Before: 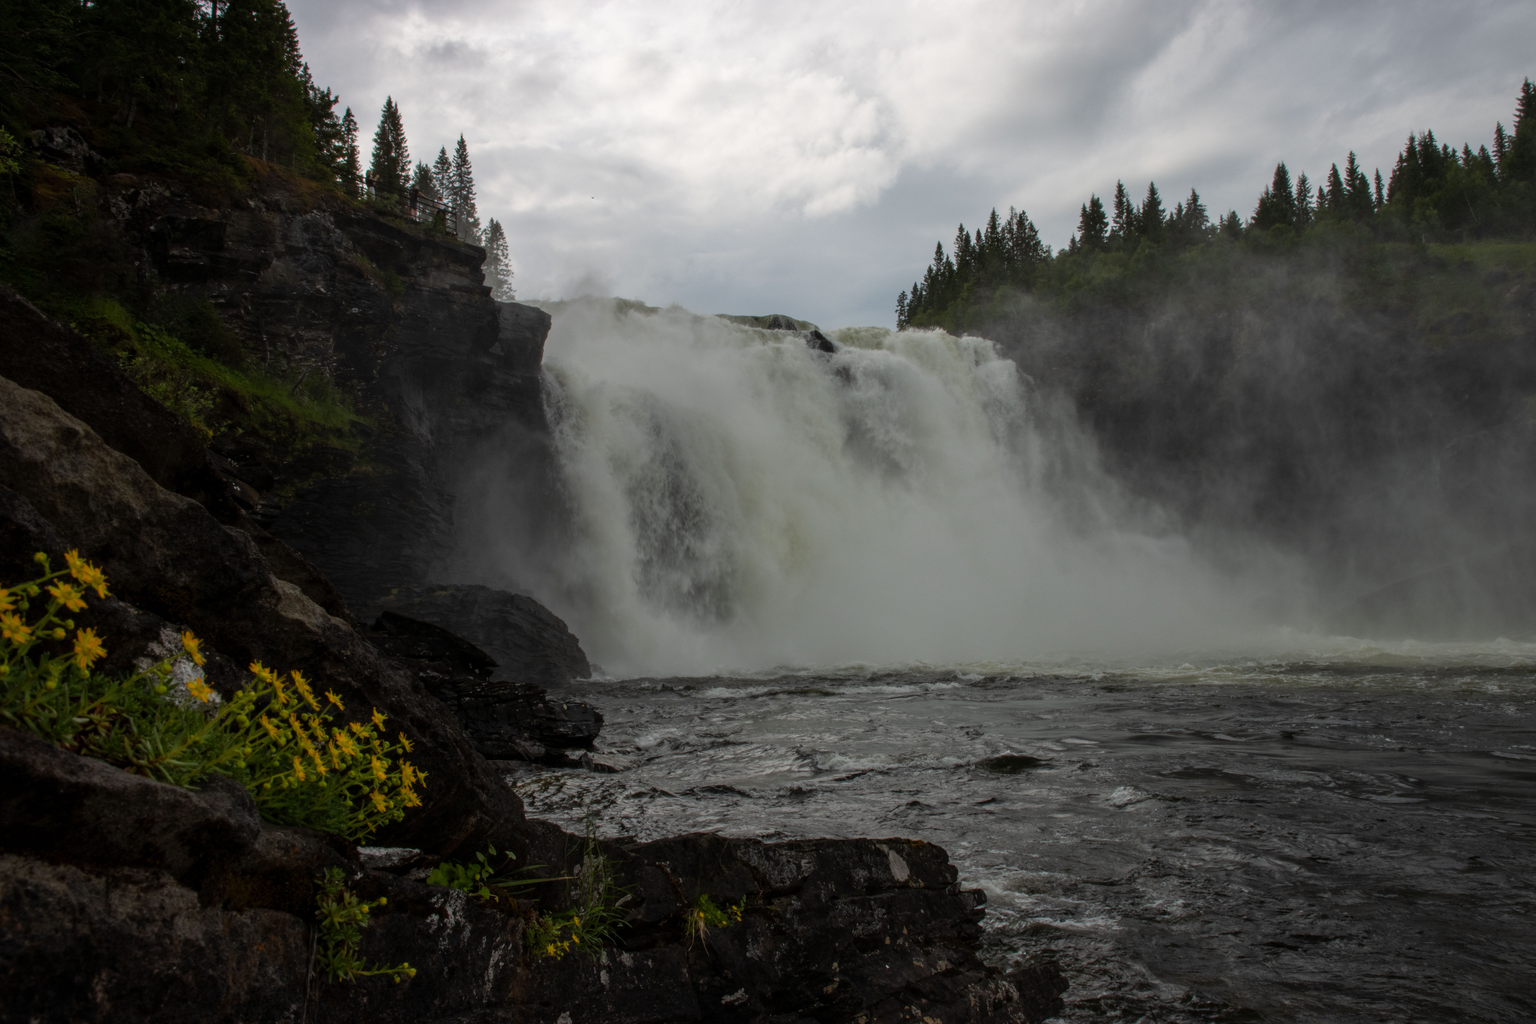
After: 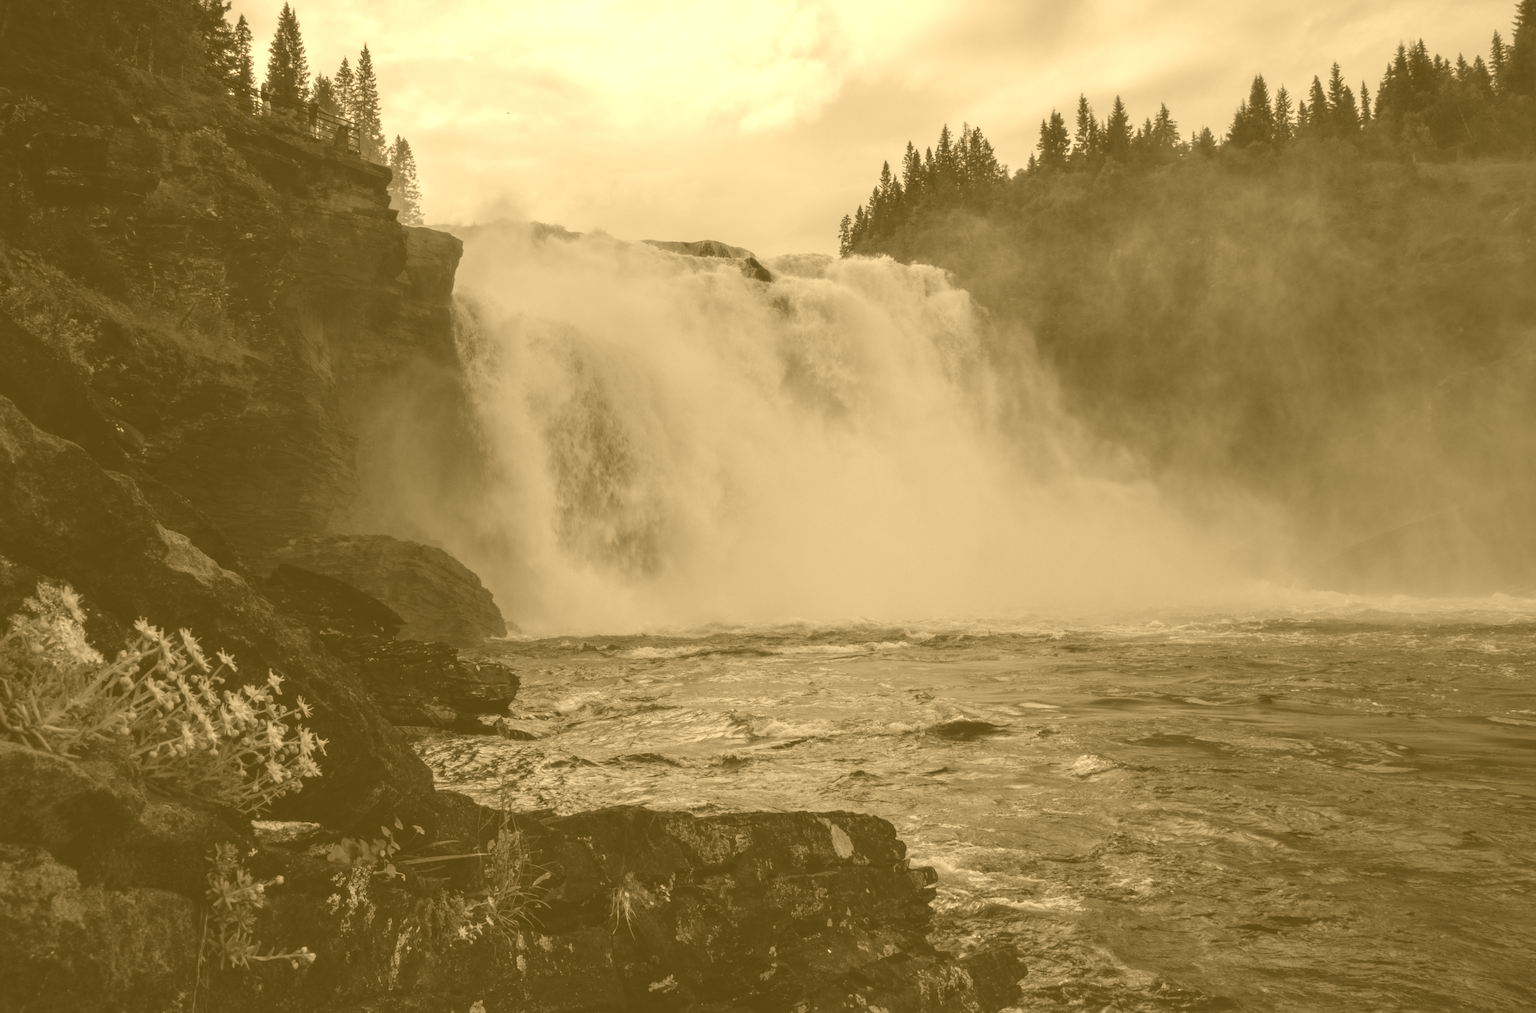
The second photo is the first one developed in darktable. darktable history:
crop and rotate: left 8.262%, top 9.226%
colorize: hue 36°, source mix 100%
graduated density: hue 238.83°, saturation 50%
contrast brightness saturation: saturation 0.18
sharpen: amount 0.2
color correction: highlights a* -12.64, highlights b* -18.1, saturation 0.7
